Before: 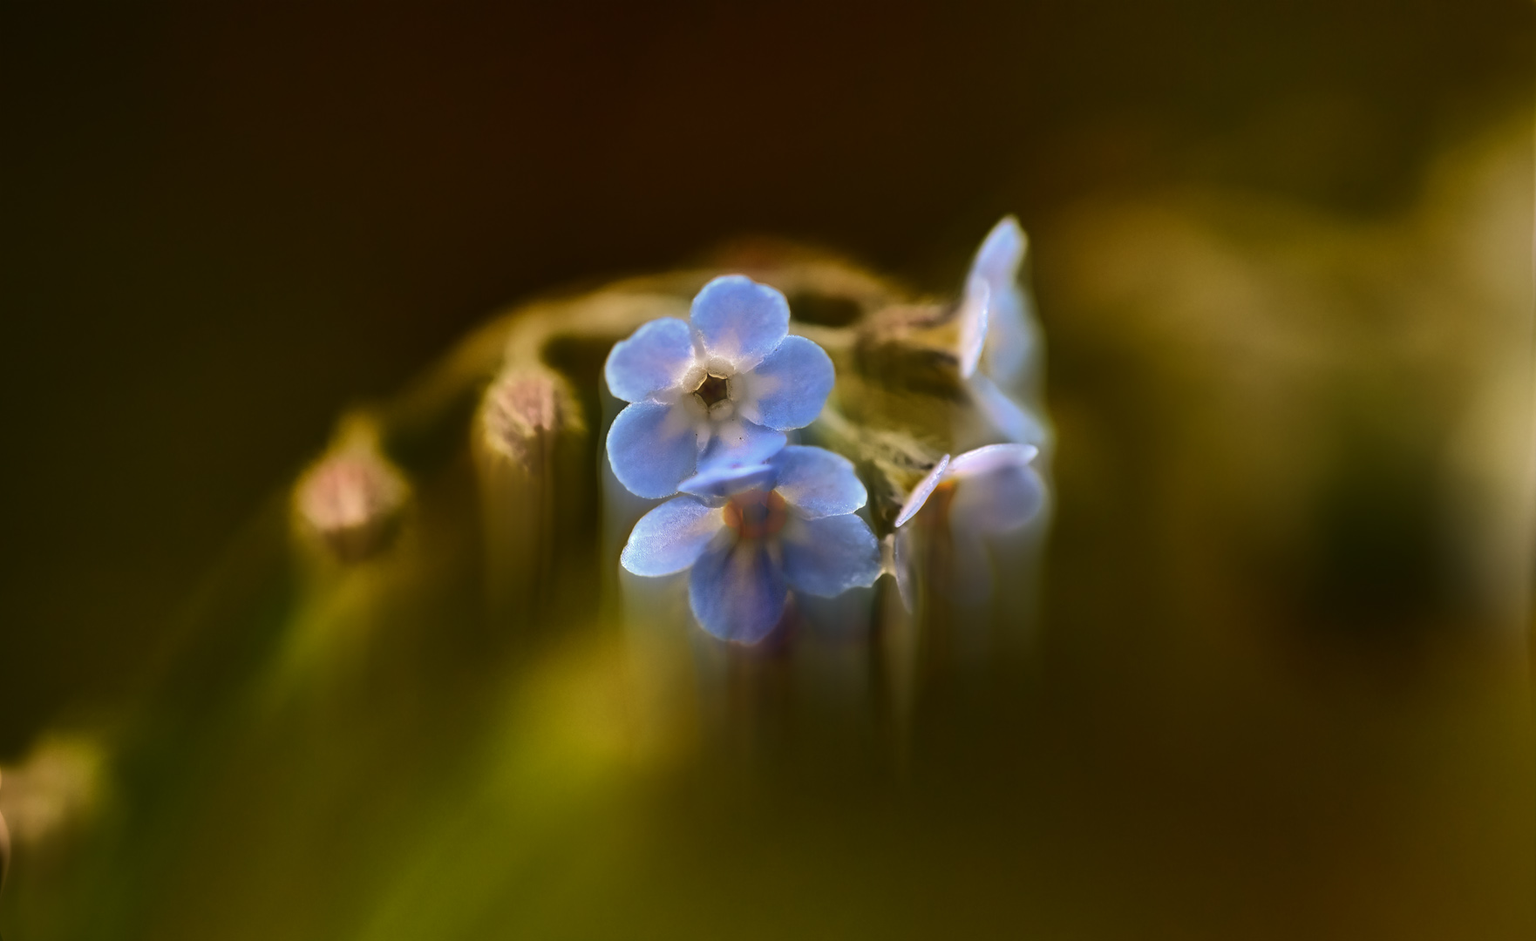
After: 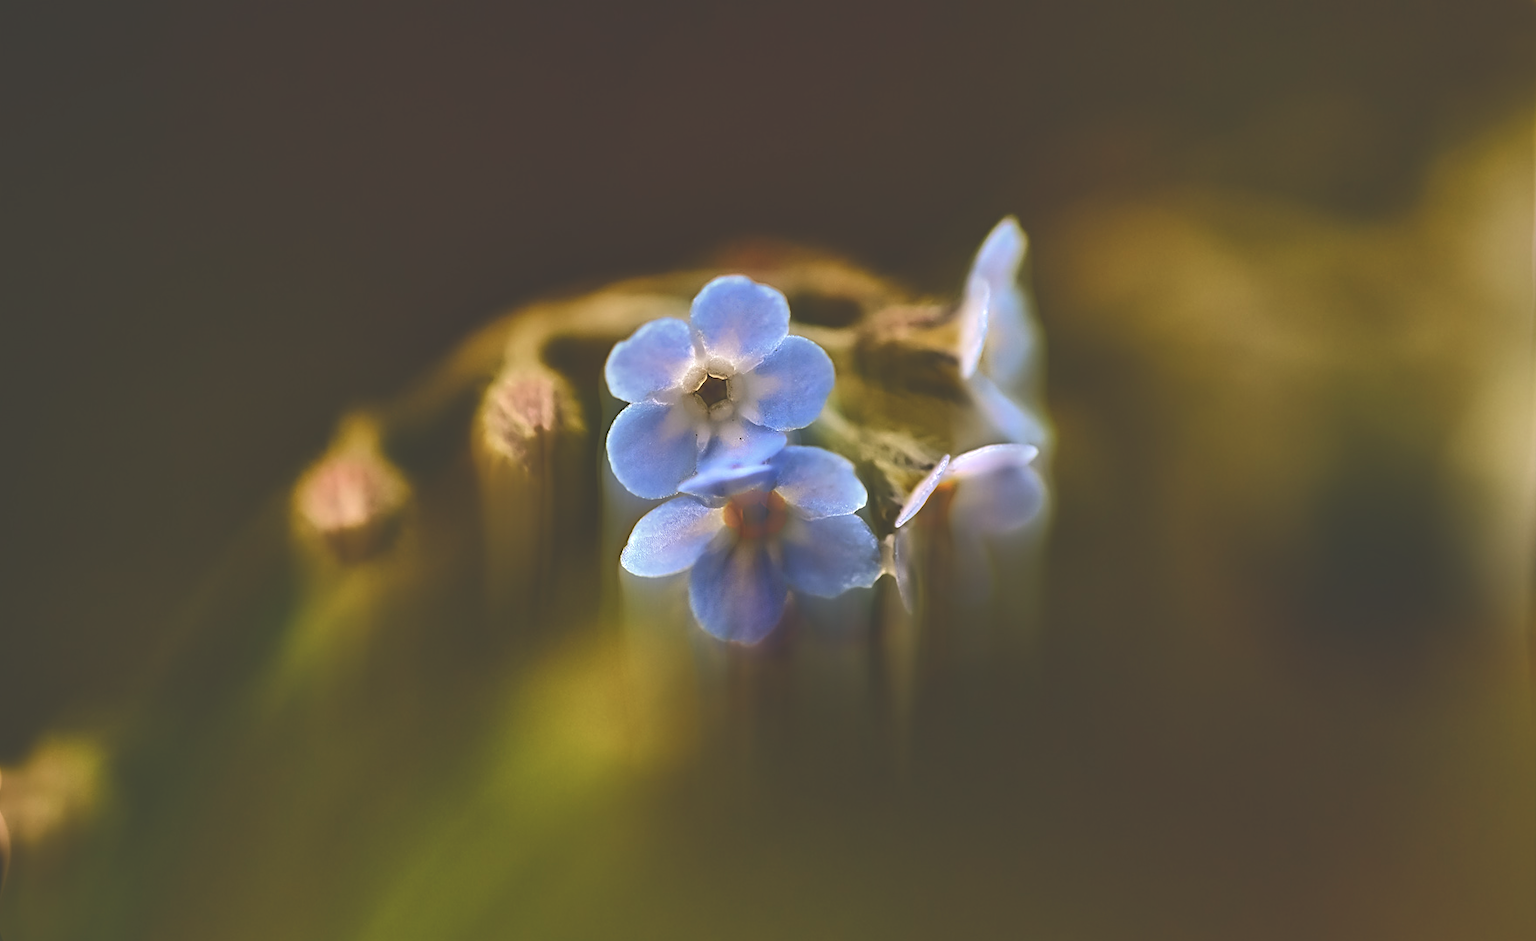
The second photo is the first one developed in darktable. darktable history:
local contrast: mode bilateral grid, contrast 20, coarseness 50, detail 120%, midtone range 0.2
sharpen: on, module defaults
exposure: black level correction -0.041, exposure 0.064 EV, compensate highlight preservation false
color balance rgb: perceptual saturation grading › global saturation 20%, perceptual saturation grading › highlights -25%, perceptual saturation grading › shadows 25%
